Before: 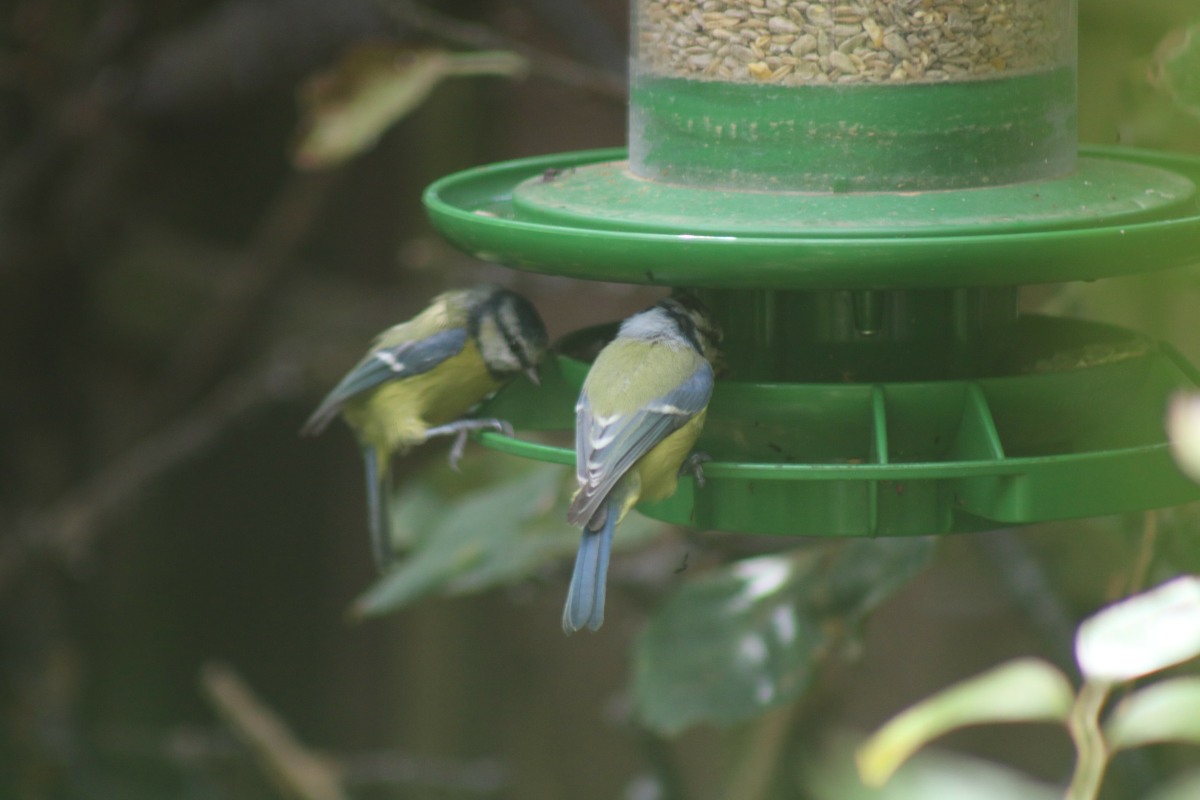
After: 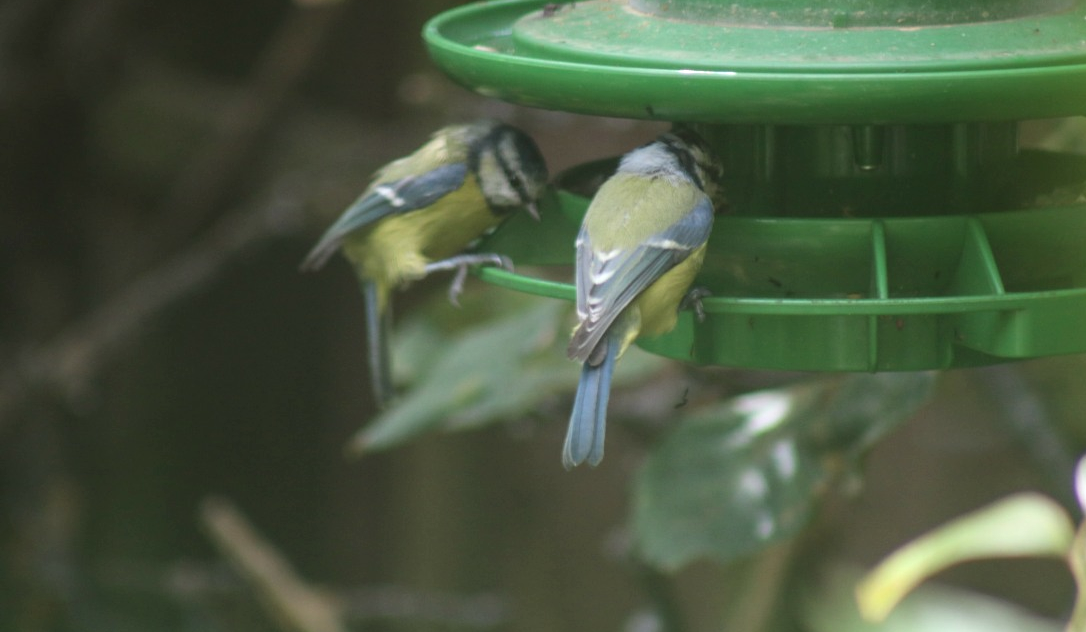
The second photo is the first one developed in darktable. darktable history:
exposure: compensate exposure bias true, compensate highlight preservation false
crop: top 20.671%, right 9.453%, bottom 0.288%
local contrast: on, module defaults
